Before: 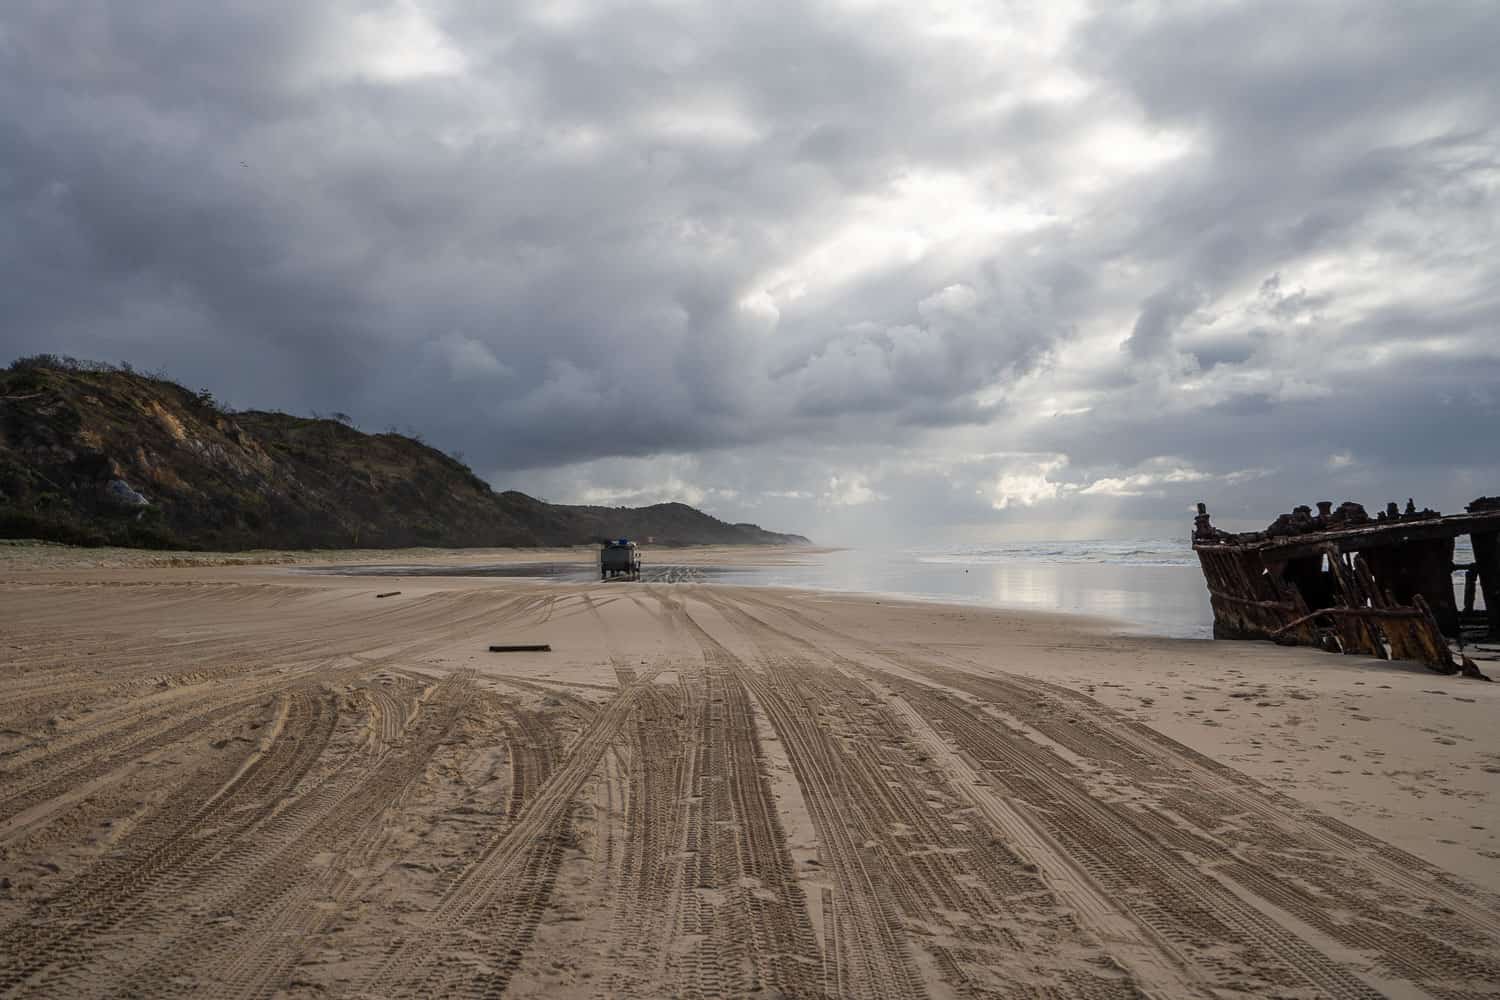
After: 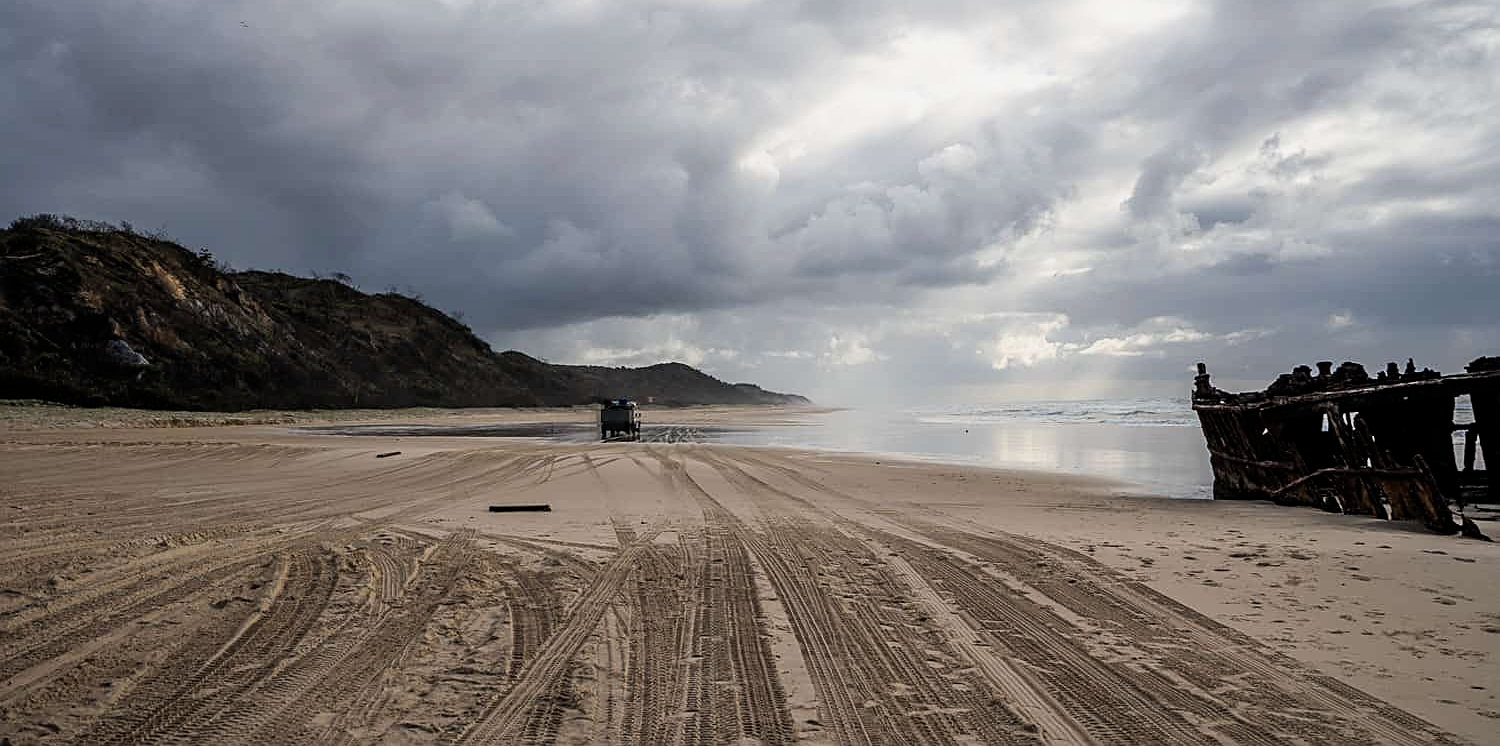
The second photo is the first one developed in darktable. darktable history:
filmic rgb: middle gray luminance 21.47%, black relative exposure -14.09 EV, white relative exposure 2.98 EV, threshold 5.97 EV, target black luminance 0%, hardness 8.78, latitude 60.18%, contrast 1.211, highlights saturation mix 4.43%, shadows ↔ highlights balance 42.15%, enable highlight reconstruction true
sharpen: on, module defaults
crop: top 14.029%, bottom 11.322%
